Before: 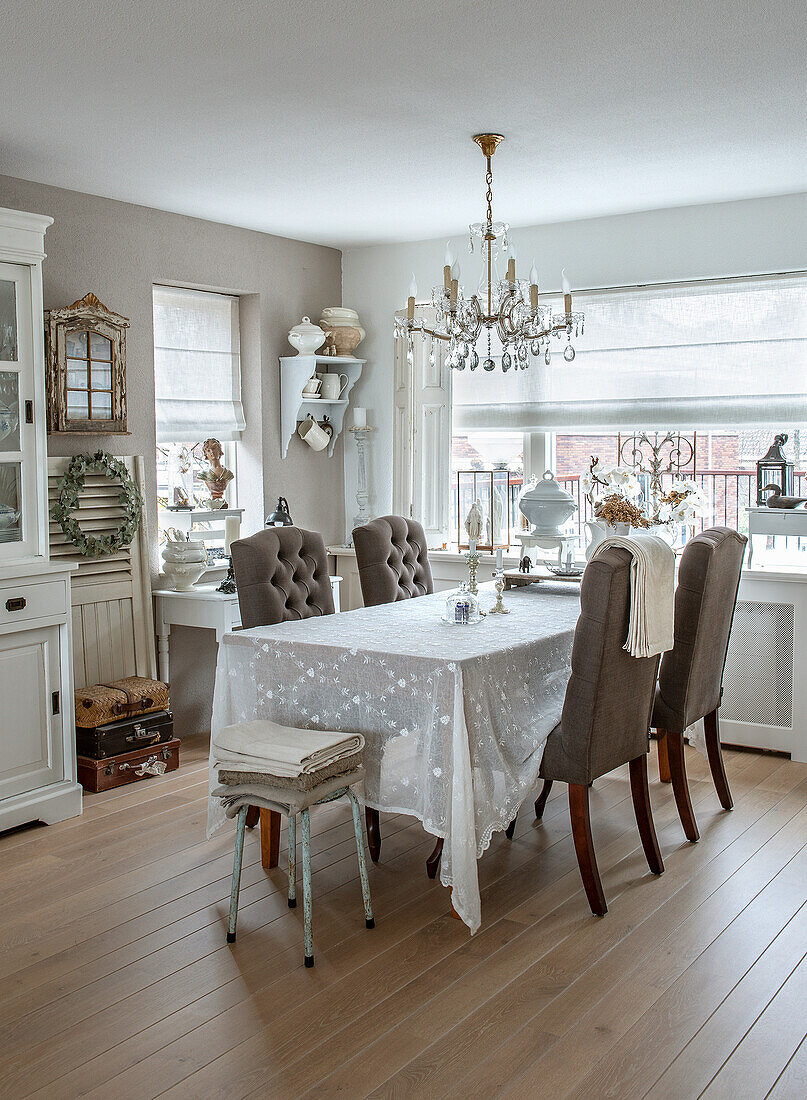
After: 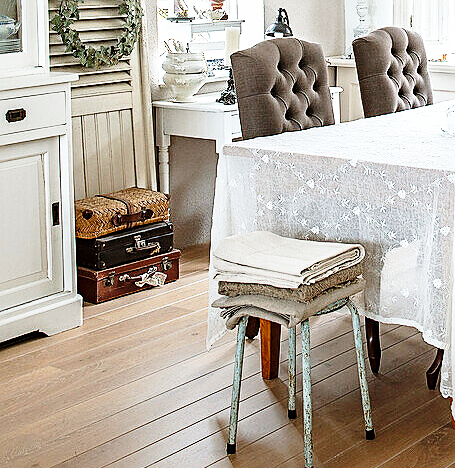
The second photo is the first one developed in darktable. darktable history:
sharpen: on, module defaults
crop: top 44.483%, right 43.593%, bottom 12.892%
base curve: curves: ch0 [(0, 0) (0.026, 0.03) (0.109, 0.232) (0.351, 0.748) (0.669, 0.968) (1, 1)], preserve colors none
